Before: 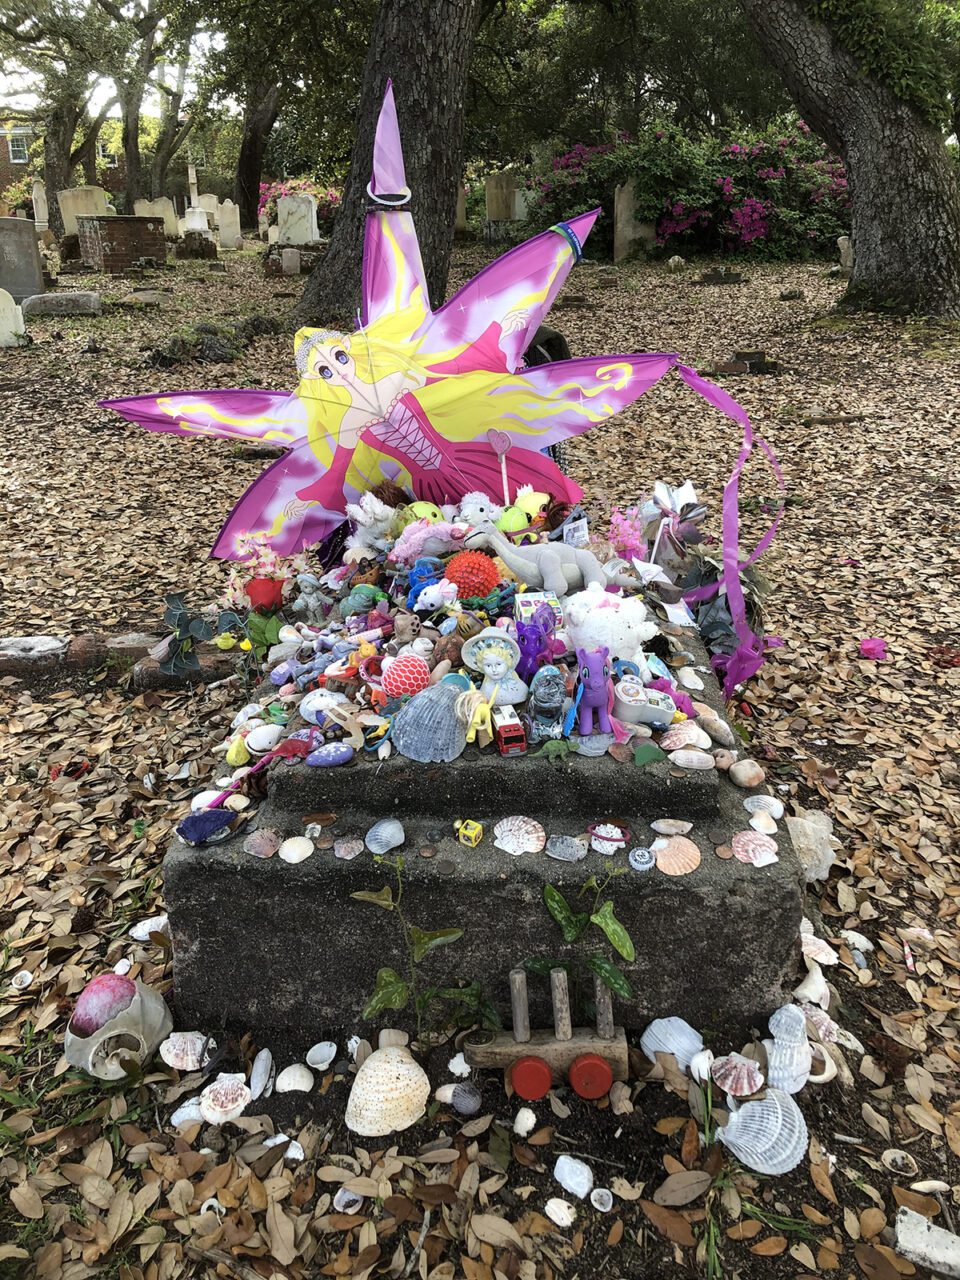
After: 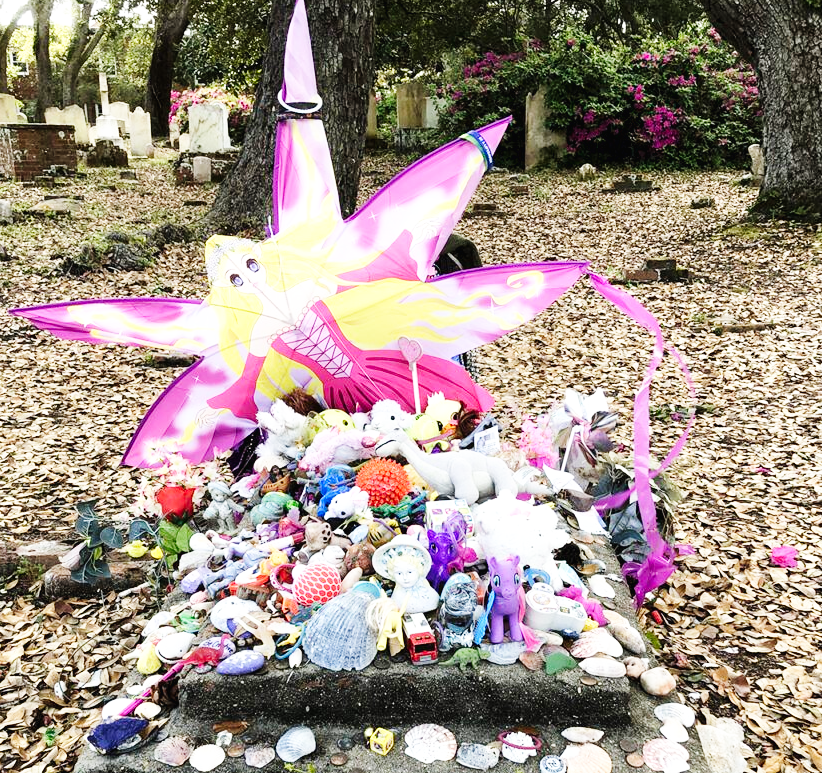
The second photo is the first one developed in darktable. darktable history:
crop and rotate: left 9.345%, top 7.22%, right 4.982%, bottom 32.331%
base curve: curves: ch0 [(0, 0.003) (0.001, 0.002) (0.006, 0.004) (0.02, 0.022) (0.048, 0.086) (0.094, 0.234) (0.162, 0.431) (0.258, 0.629) (0.385, 0.8) (0.548, 0.918) (0.751, 0.988) (1, 1)], preserve colors none
